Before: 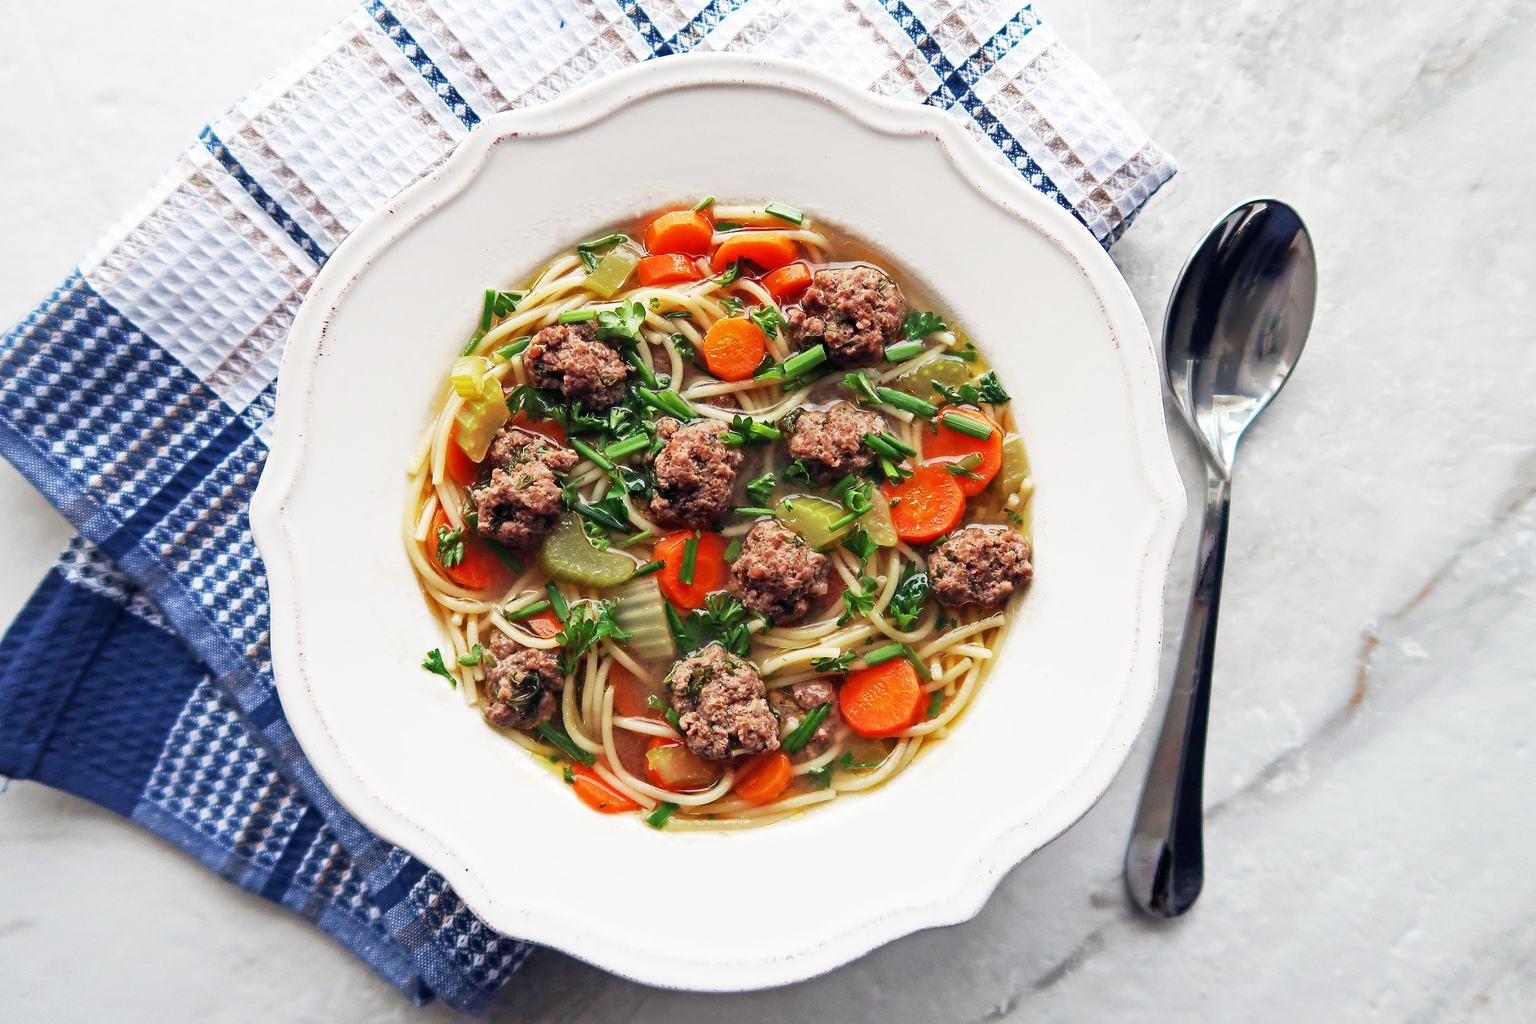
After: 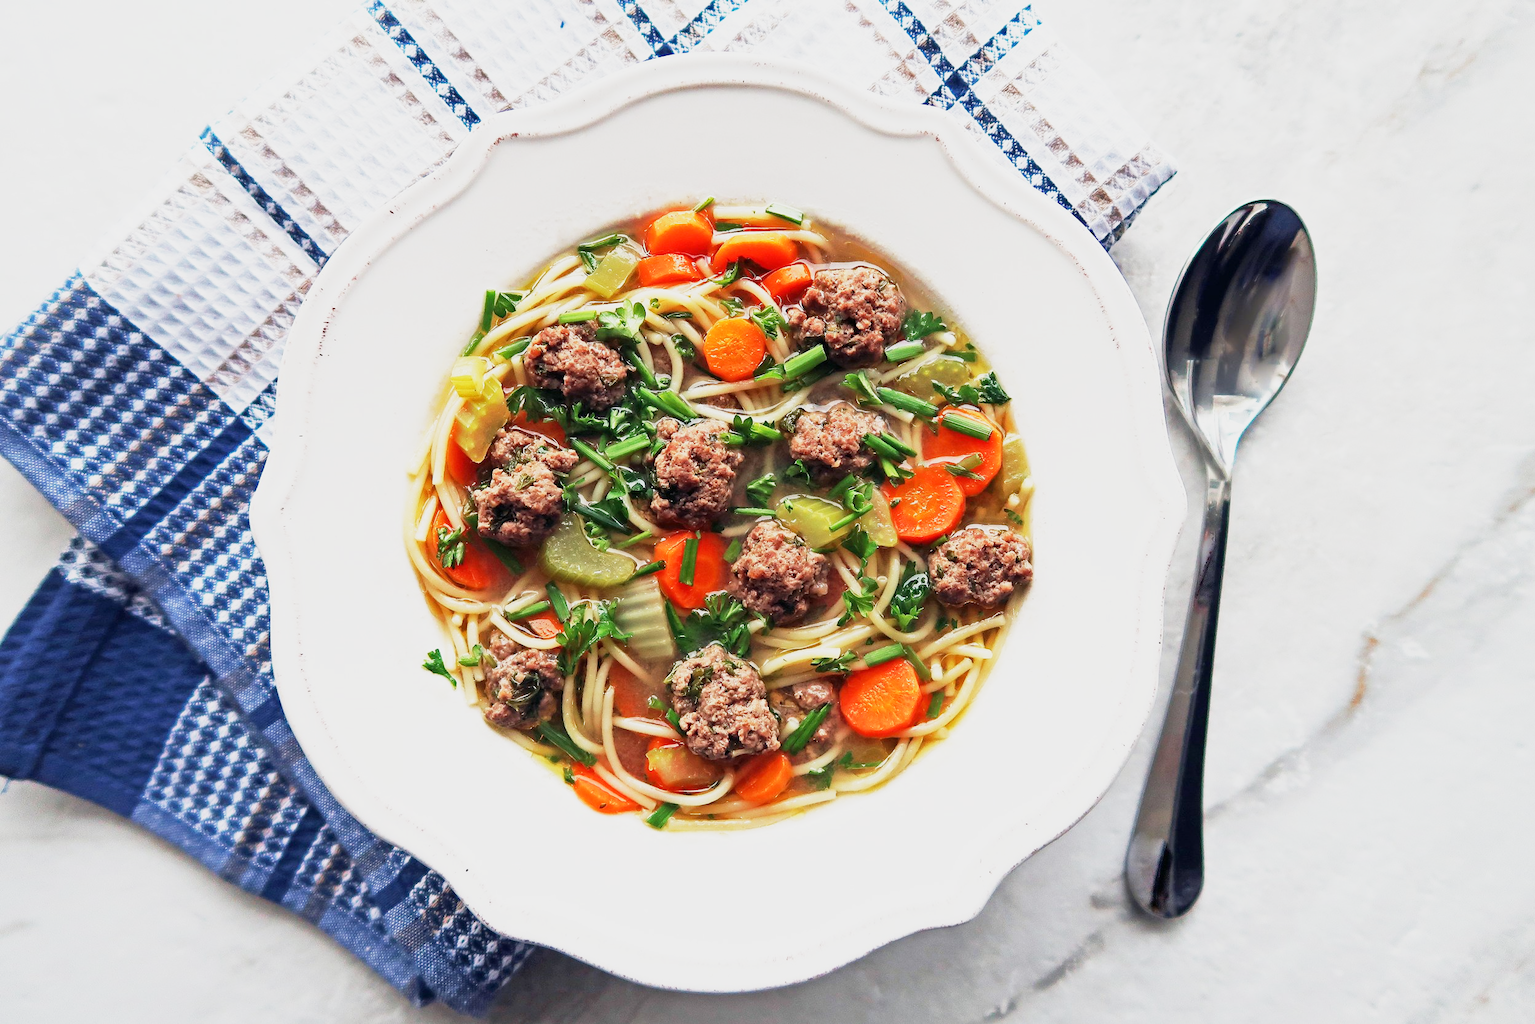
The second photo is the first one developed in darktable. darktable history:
exposure: exposure -0.115 EV, compensate exposure bias true, compensate highlight preservation false
base curve: curves: ch0 [(0, 0) (0.088, 0.125) (0.176, 0.251) (0.354, 0.501) (0.613, 0.749) (1, 0.877)], preserve colors none
